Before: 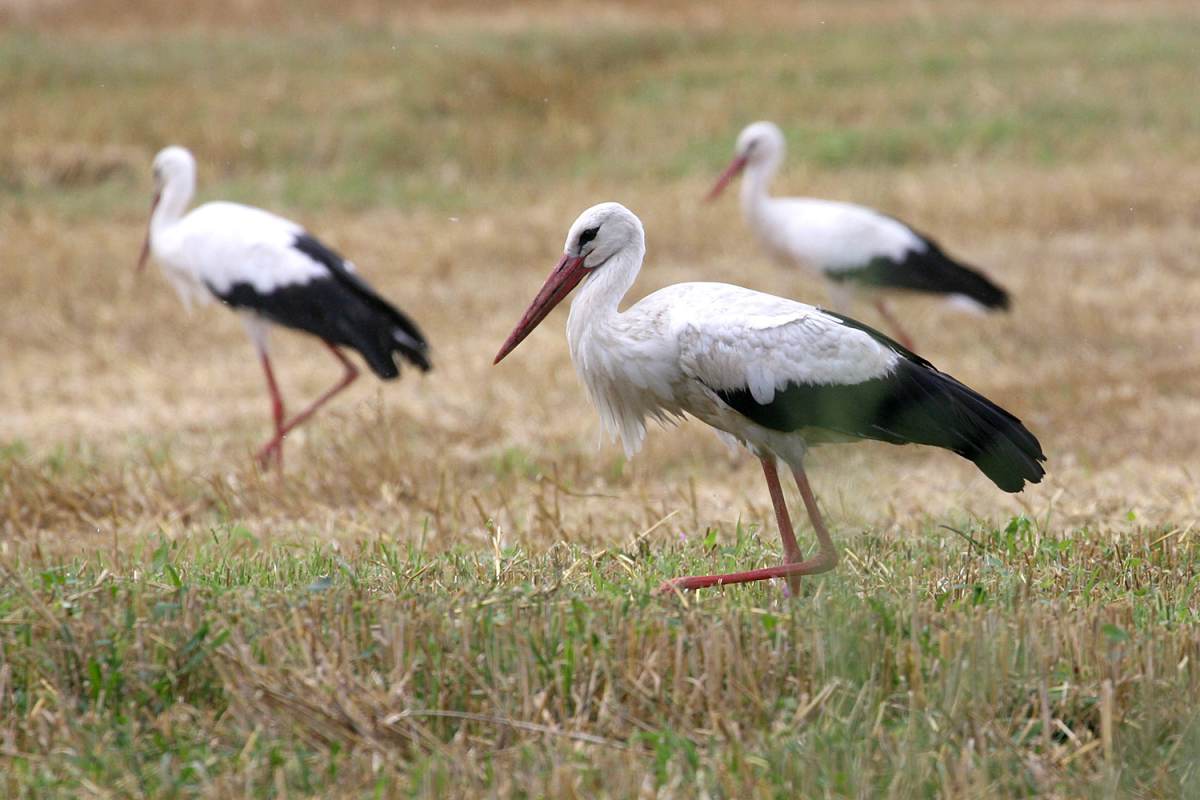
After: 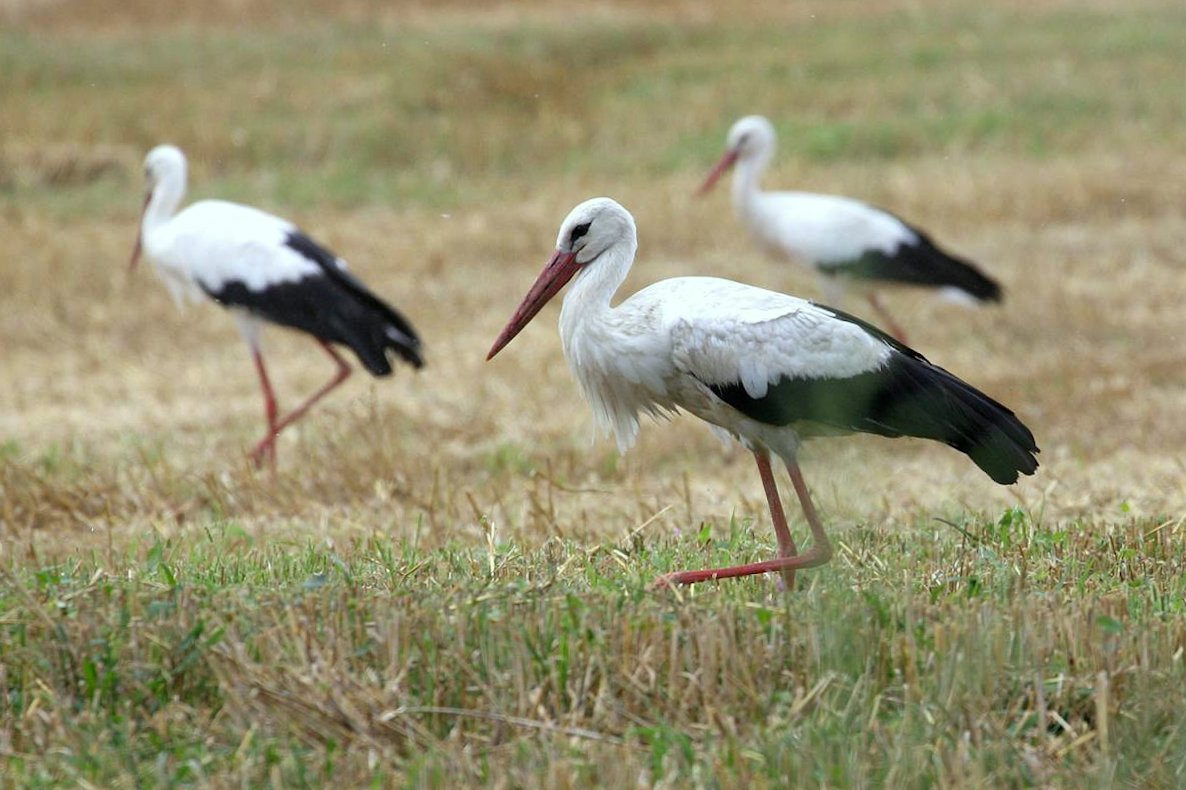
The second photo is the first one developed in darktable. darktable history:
color correction: highlights a* -6.69, highlights b* 0.49
rotate and perspective: rotation -0.45°, automatic cropping original format, crop left 0.008, crop right 0.992, crop top 0.012, crop bottom 0.988
